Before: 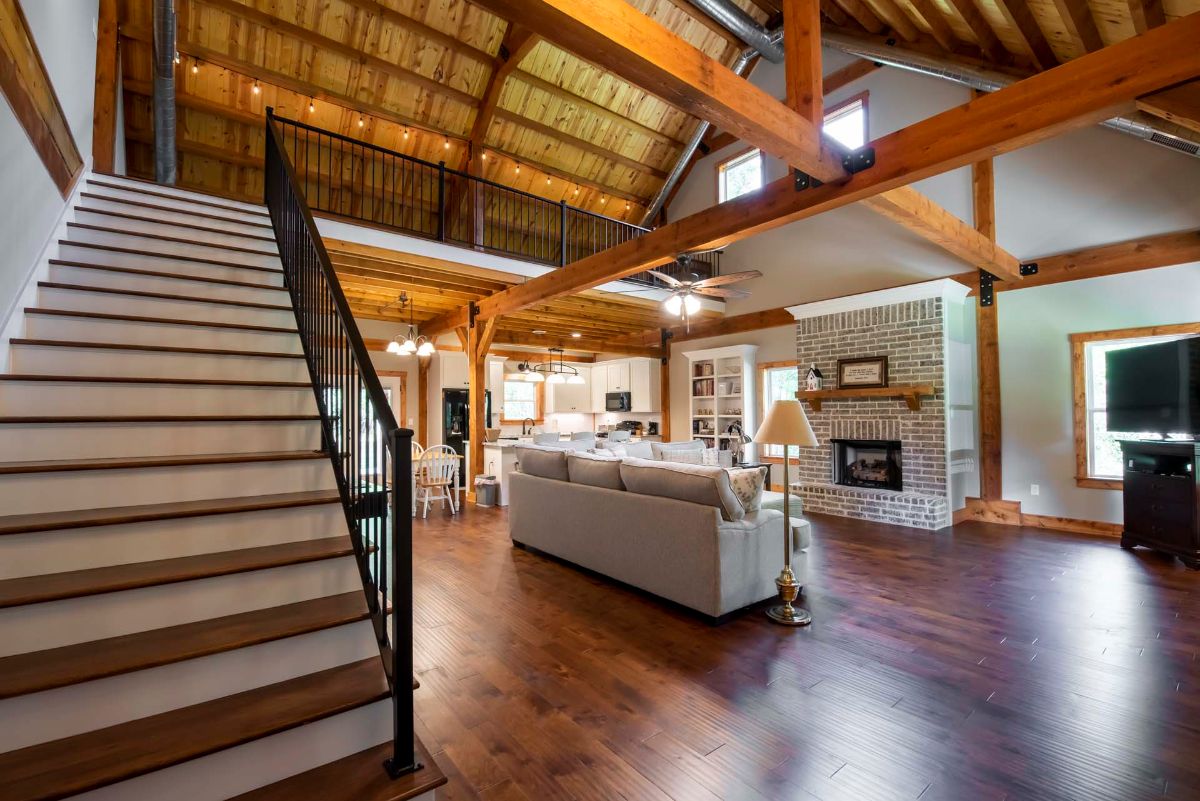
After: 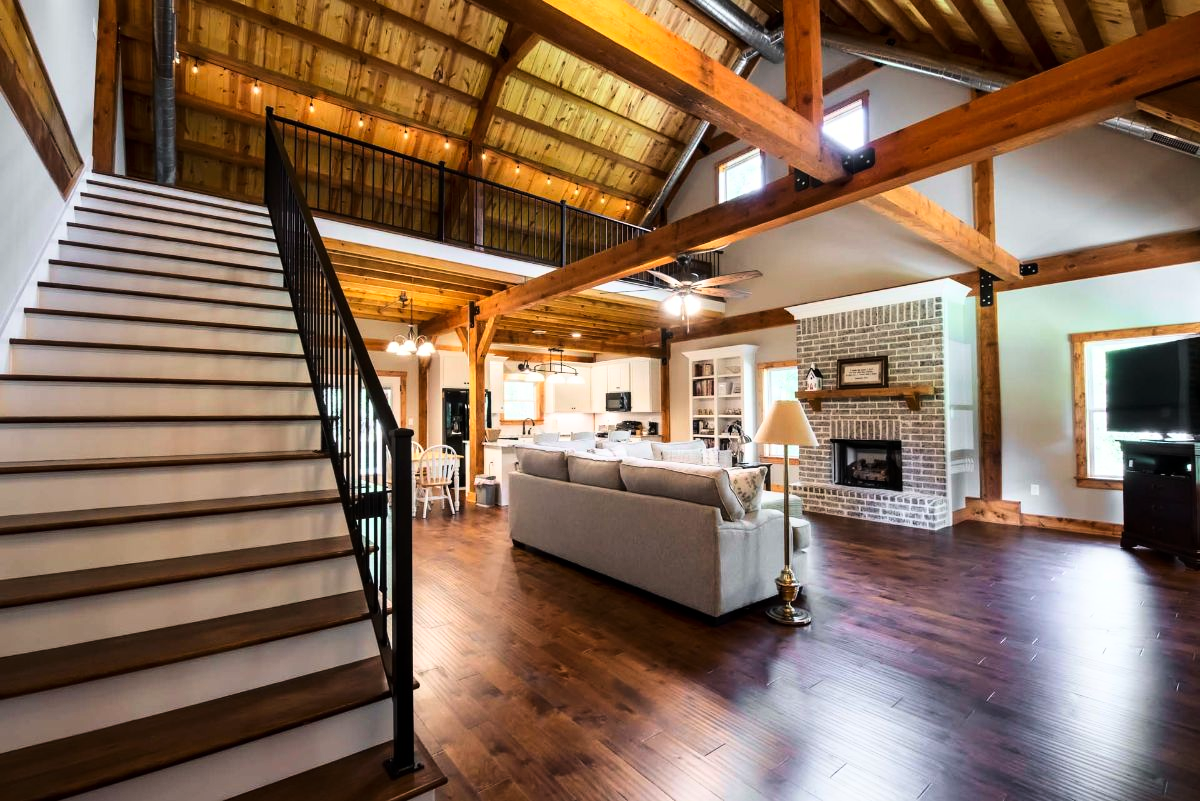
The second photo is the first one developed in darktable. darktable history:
tone curve: curves: ch0 [(0, 0) (0.074, 0.04) (0.157, 0.1) (0.472, 0.515) (0.635, 0.731) (0.768, 0.878) (0.899, 0.969) (1, 1)]; ch1 [(0, 0) (0.08, 0.08) (0.3, 0.3) (0.5, 0.5) (0.539, 0.558) (0.586, 0.658) (0.69, 0.787) (0.92, 0.92) (1, 1)]; ch2 [(0, 0) (0.08, 0.08) (0.3, 0.3) (0.5, 0.5) (0.543, 0.597) (0.597, 0.679) (0.92, 0.92) (1, 1)], color space Lab, linked channels, preserve colors none
